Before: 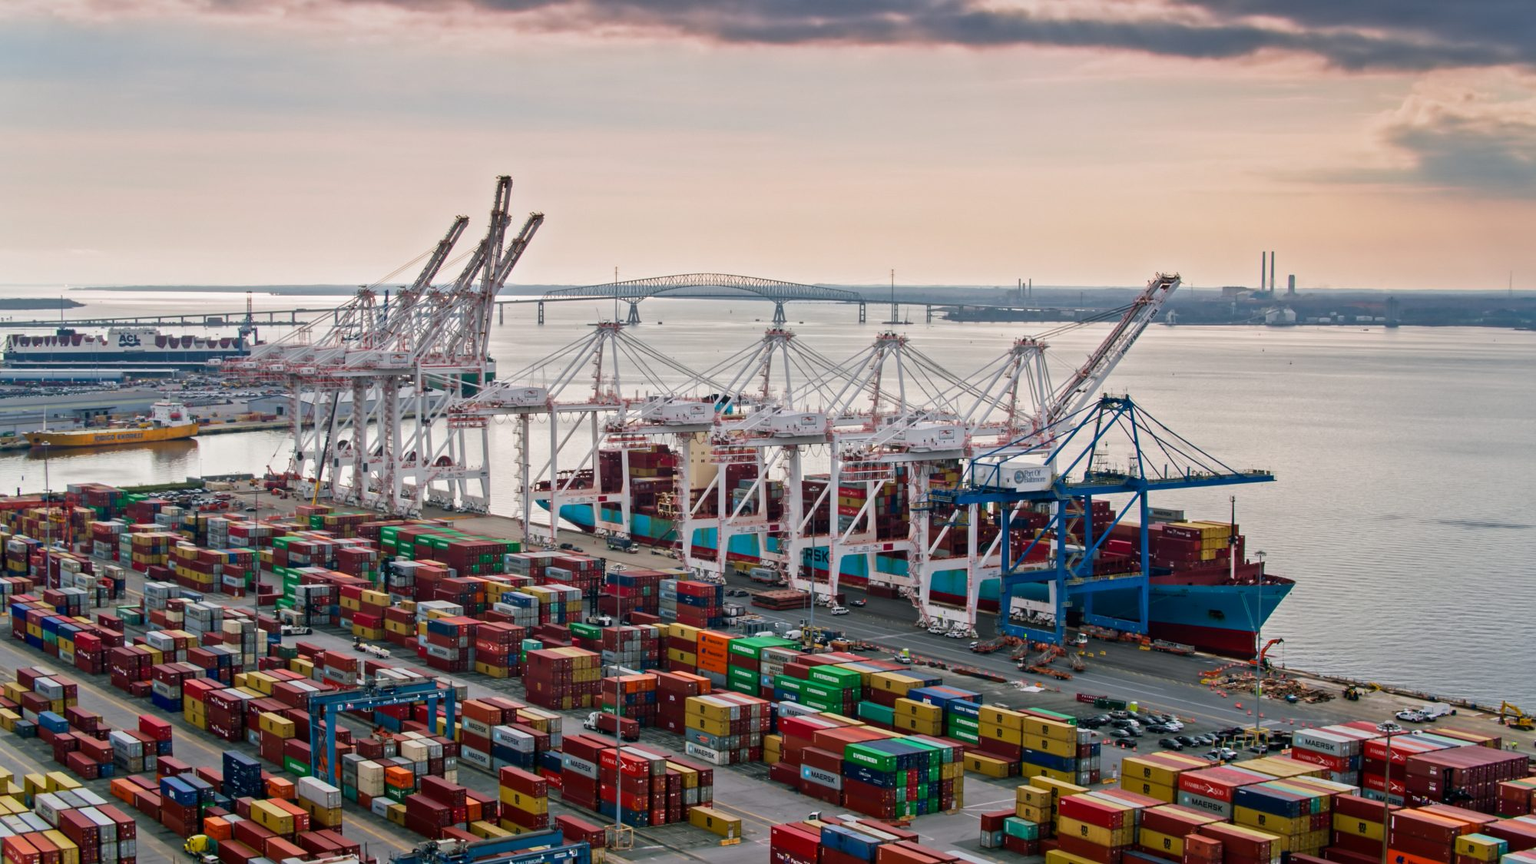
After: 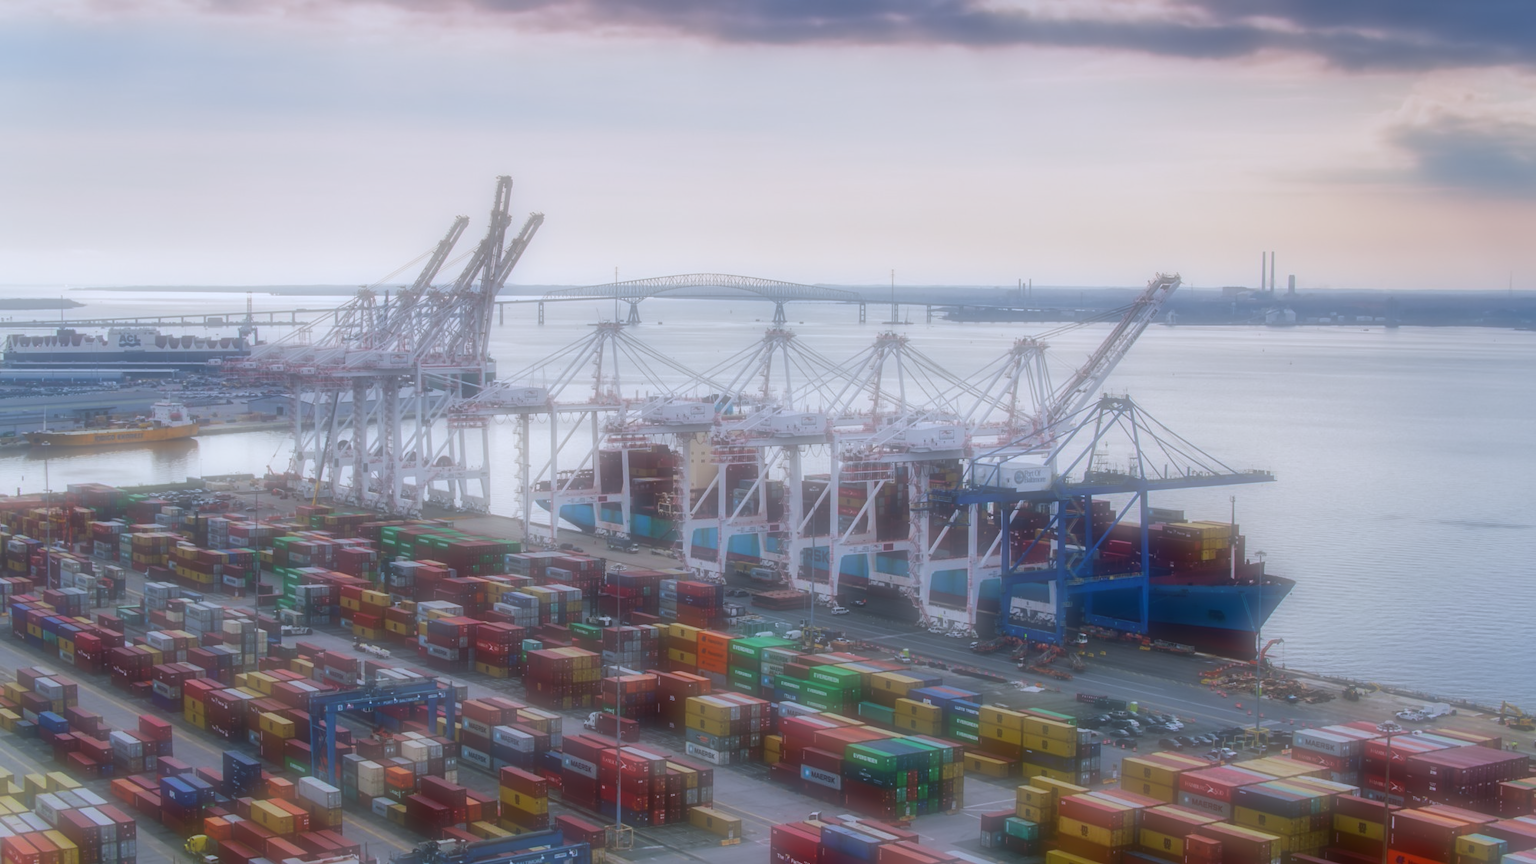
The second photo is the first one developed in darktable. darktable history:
soften: on, module defaults
white balance: red 0.926, green 1.003, blue 1.133
